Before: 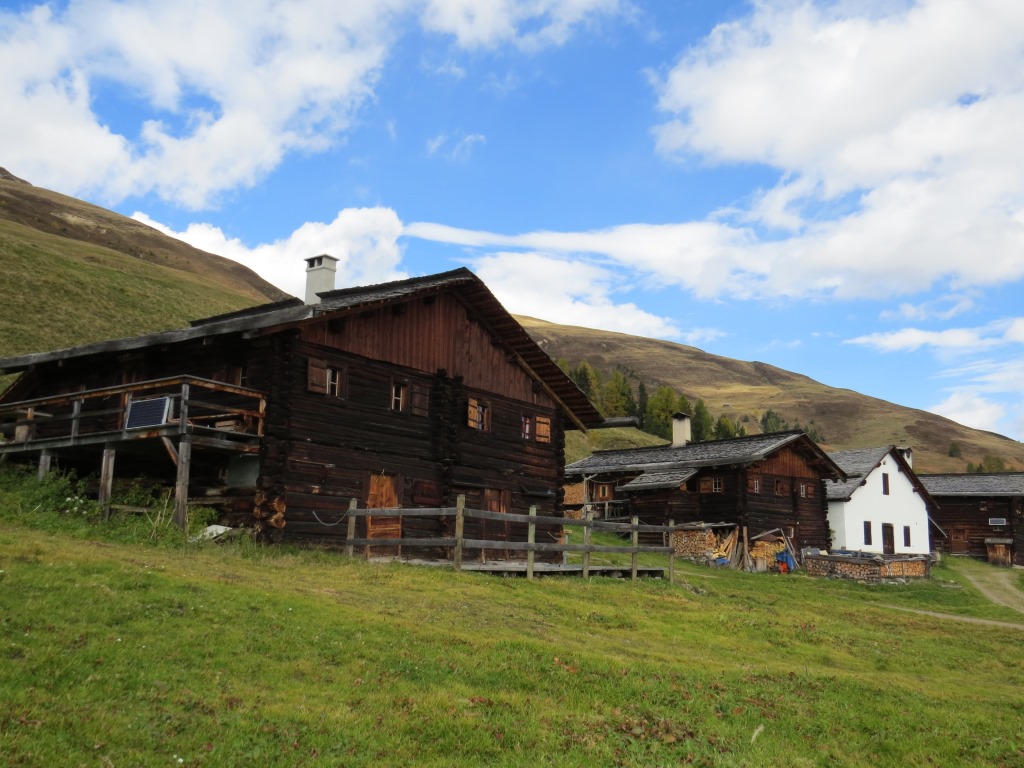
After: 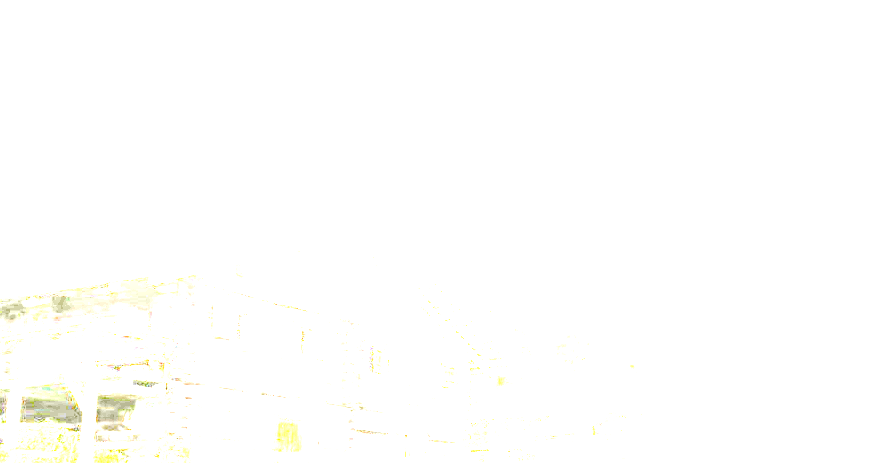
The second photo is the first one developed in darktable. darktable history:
local contrast: detail 139%
shadows and highlights: shadows 62.26, white point adjustment 0.3, highlights -34.22, compress 84.16%
exposure: exposure 7.922 EV, compensate exposure bias true, compensate highlight preservation false
crop and rotate: left 9.25%, top 7.272%, right 4.993%, bottom 32.35%
